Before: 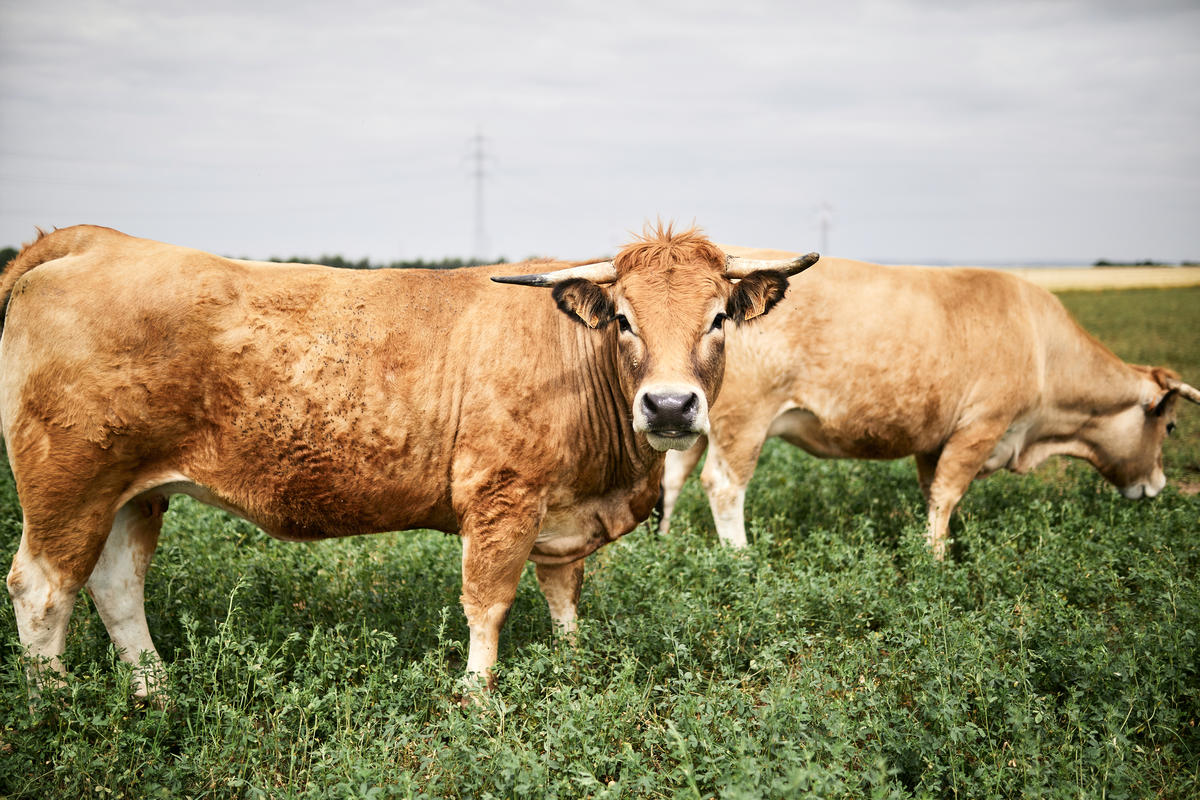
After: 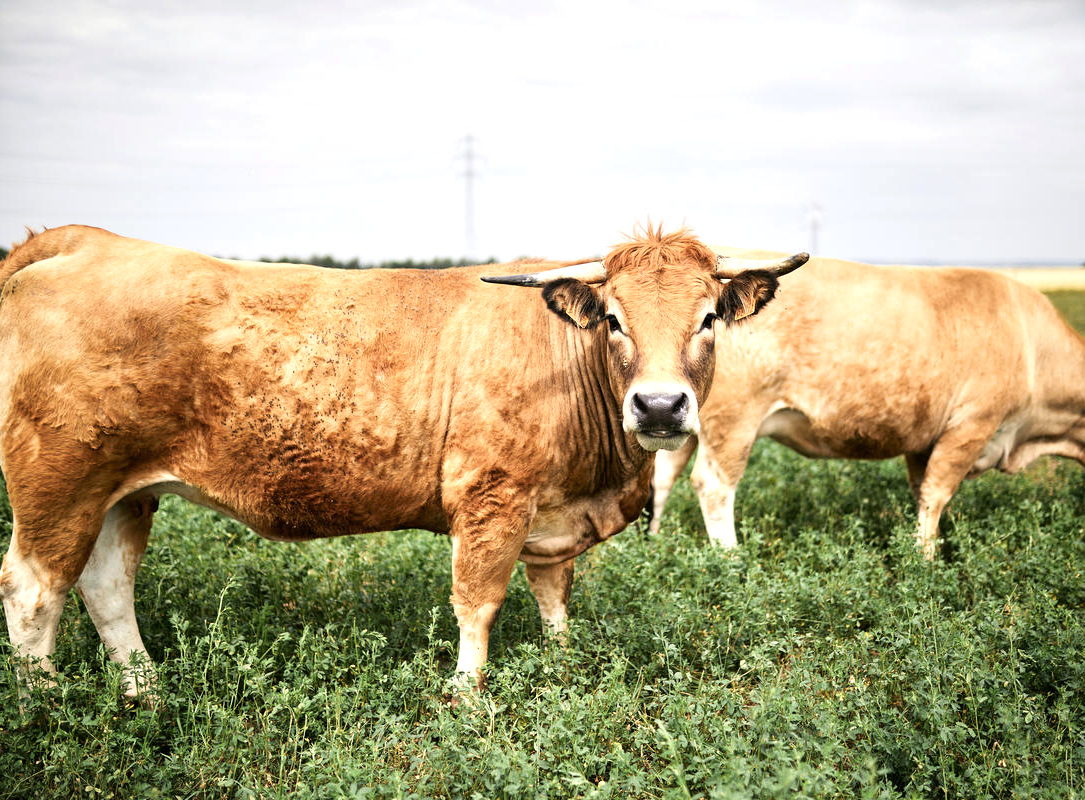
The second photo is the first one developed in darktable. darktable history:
tone equalizer: -8 EV -0.455 EV, -7 EV -0.405 EV, -6 EV -0.335 EV, -5 EV -0.222 EV, -3 EV 0.204 EV, -2 EV 0.345 EV, -1 EV 0.413 EV, +0 EV 0.394 EV
crop and rotate: left 0.857%, right 8.697%
